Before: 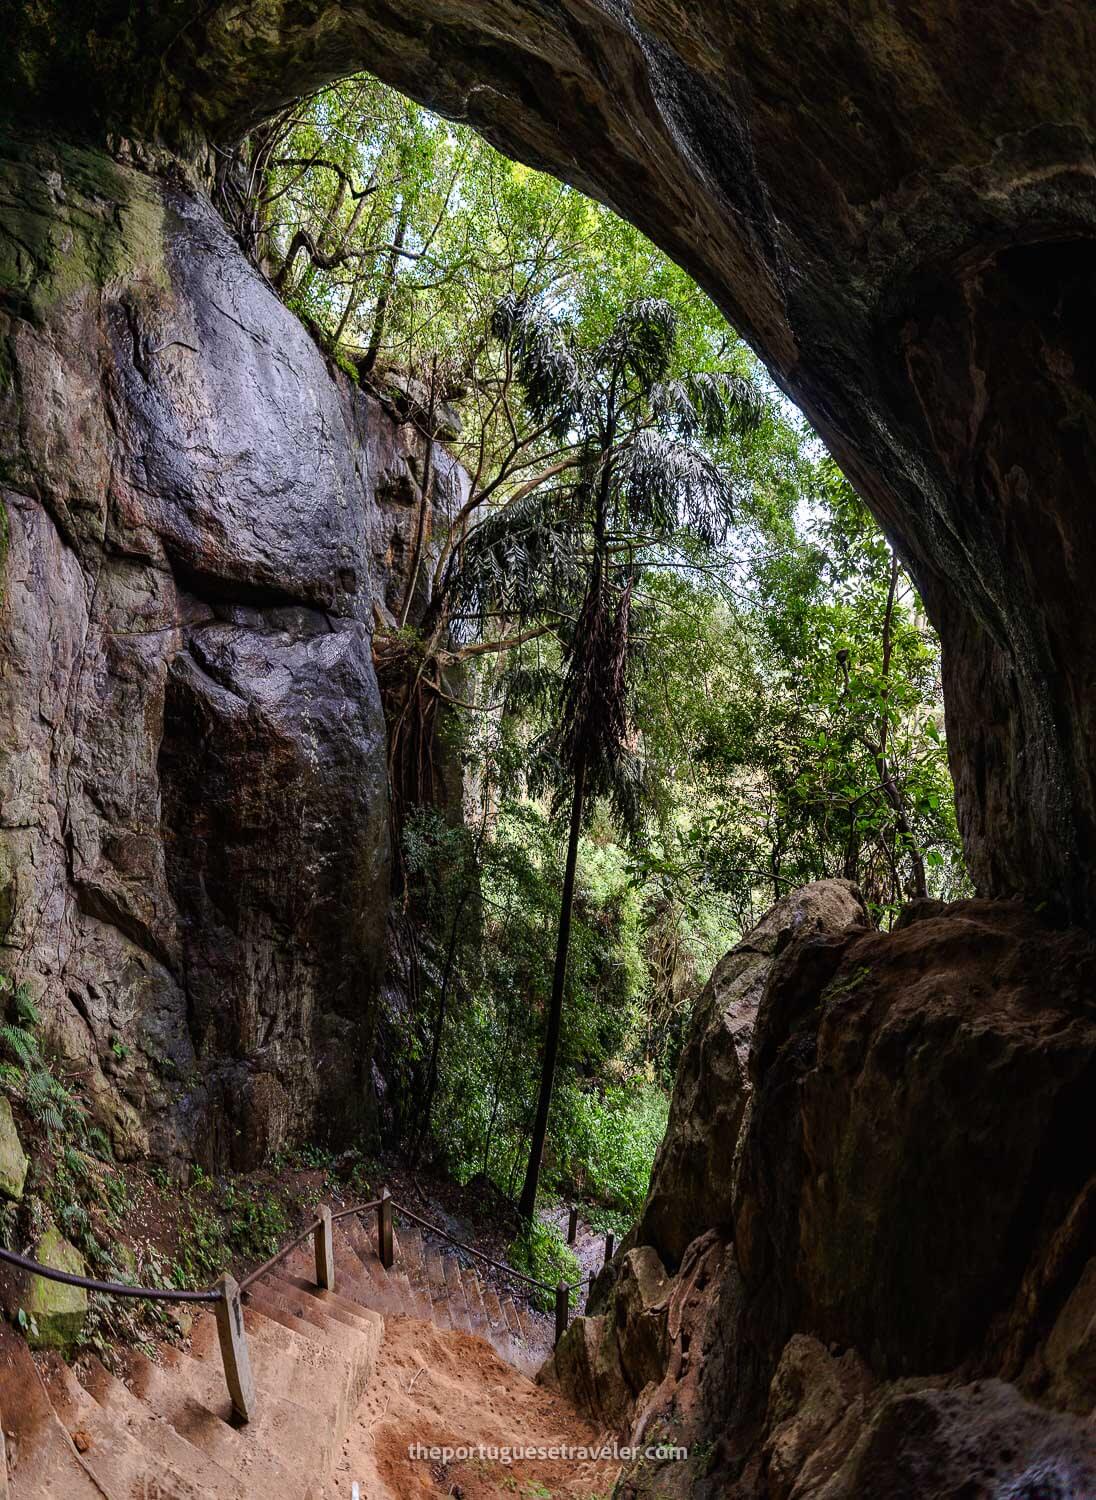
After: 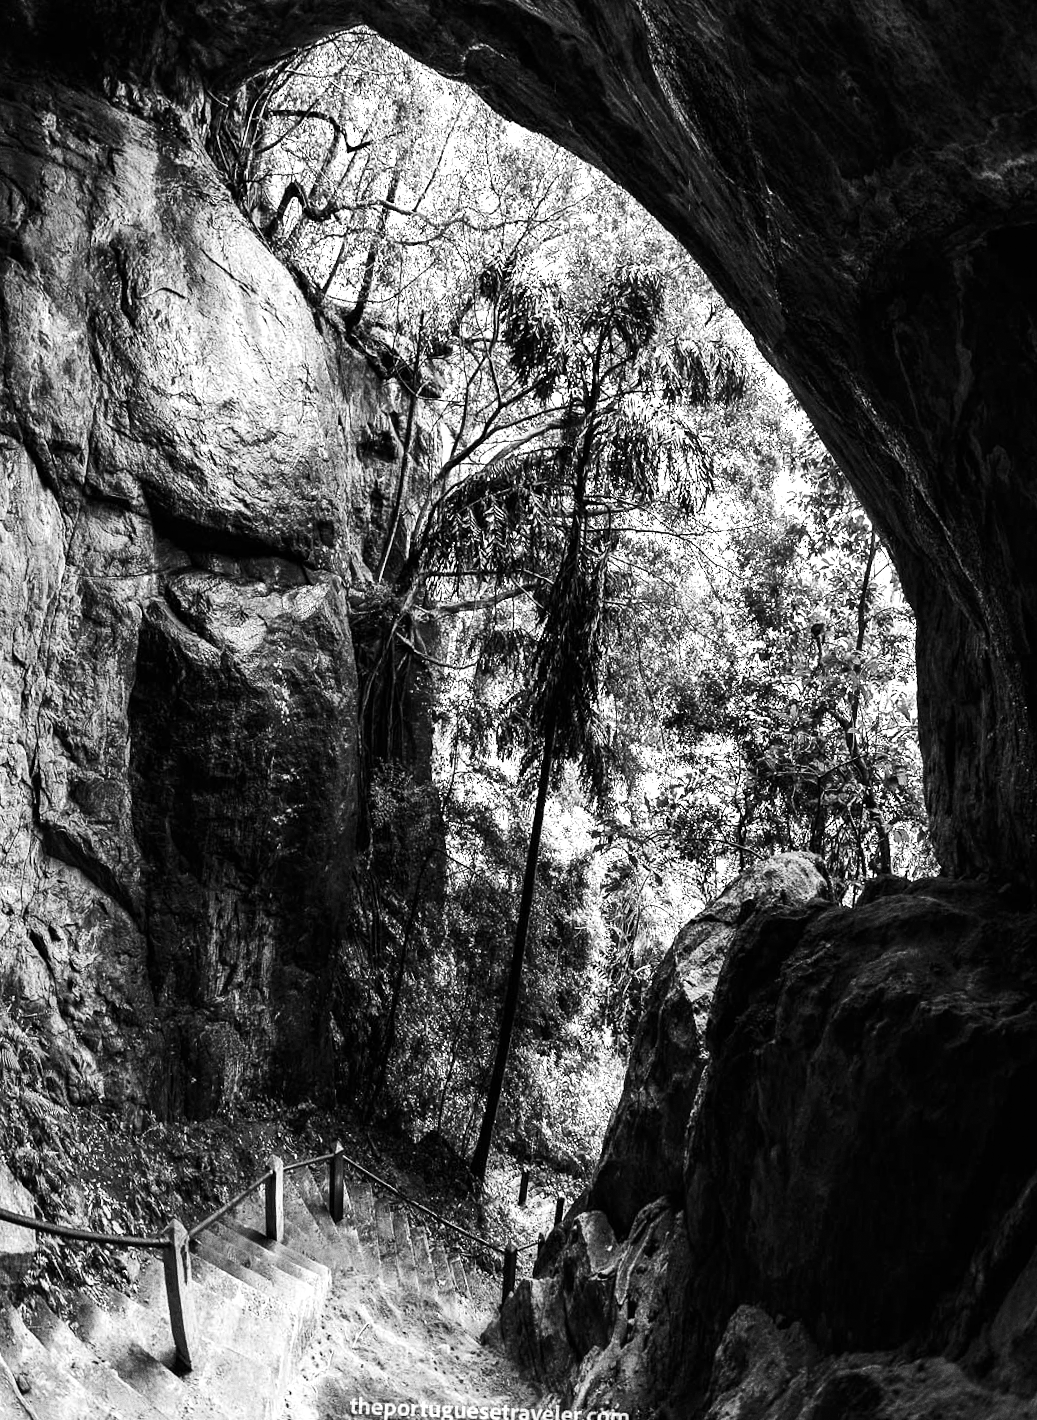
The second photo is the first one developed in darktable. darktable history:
grain: coarseness 3.21 ISO
monochrome: size 3.1
exposure: exposure 1.061 EV, compensate highlight preservation false
contrast brightness saturation: contrast 0.2, brightness -0.11, saturation 0.1
crop and rotate: angle -2.38°
